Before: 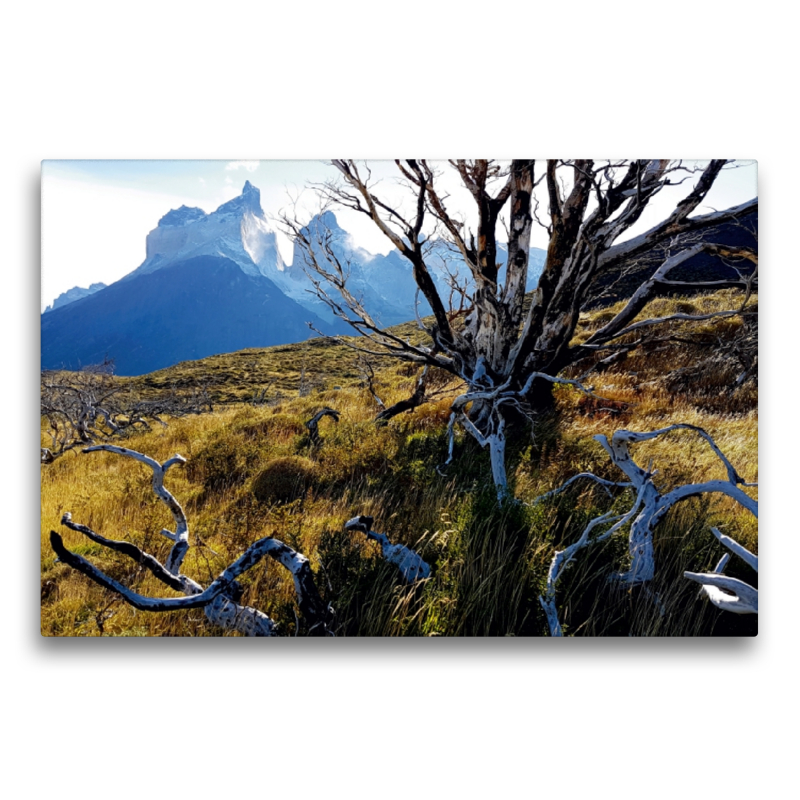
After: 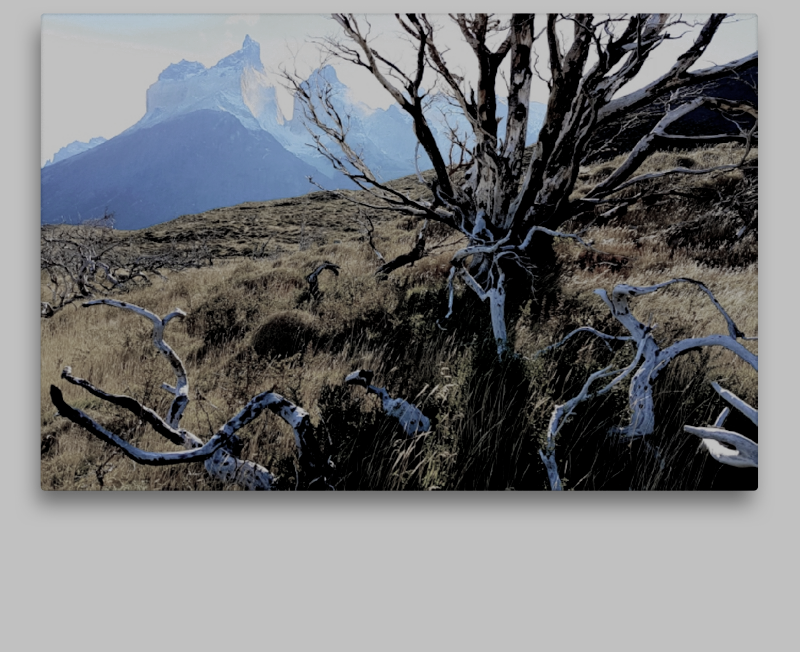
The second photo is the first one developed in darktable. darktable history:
crop and rotate: top 18.428%
color zones: curves: ch0 [(0, 0.613) (0.01, 0.613) (0.245, 0.448) (0.498, 0.529) (0.642, 0.665) (0.879, 0.777) (0.99, 0.613)]; ch1 [(0, 0.272) (0.219, 0.127) (0.724, 0.346)]
filmic rgb: black relative exposure -8.78 EV, white relative exposure 4.98 EV, threshold 5.99 EV, target black luminance 0%, hardness 3.77, latitude 65.48%, contrast 0.831, shadows ↔ highlights balance 19.68%, color science v4 (2020), enable highlight reconstruction true
exposure: exposure -0.257 EV, compensate highlight preservation false
